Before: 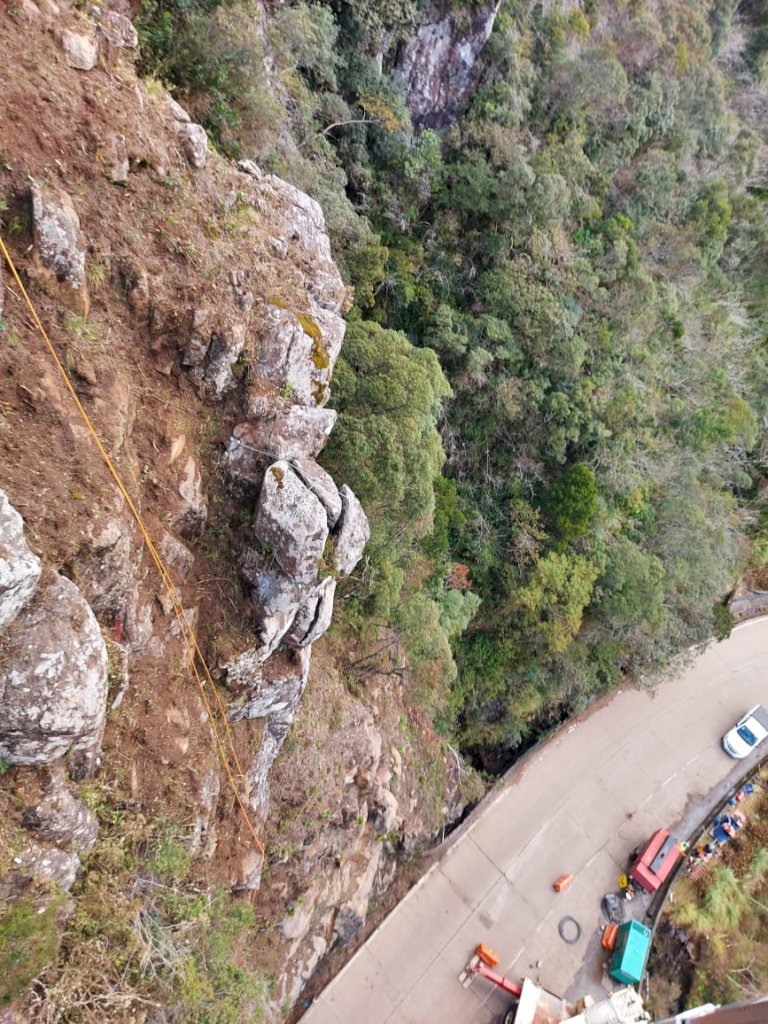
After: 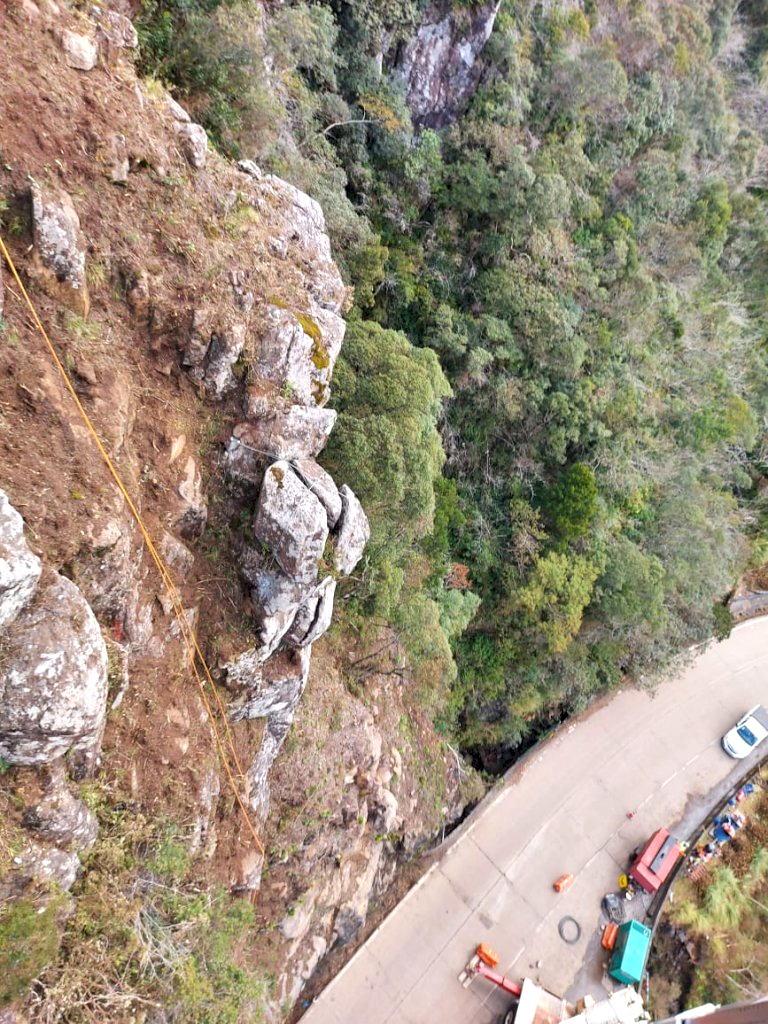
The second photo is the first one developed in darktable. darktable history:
exposure: black level correction 0.001, exposure 0.296 EV, compensate highlight preservation false
